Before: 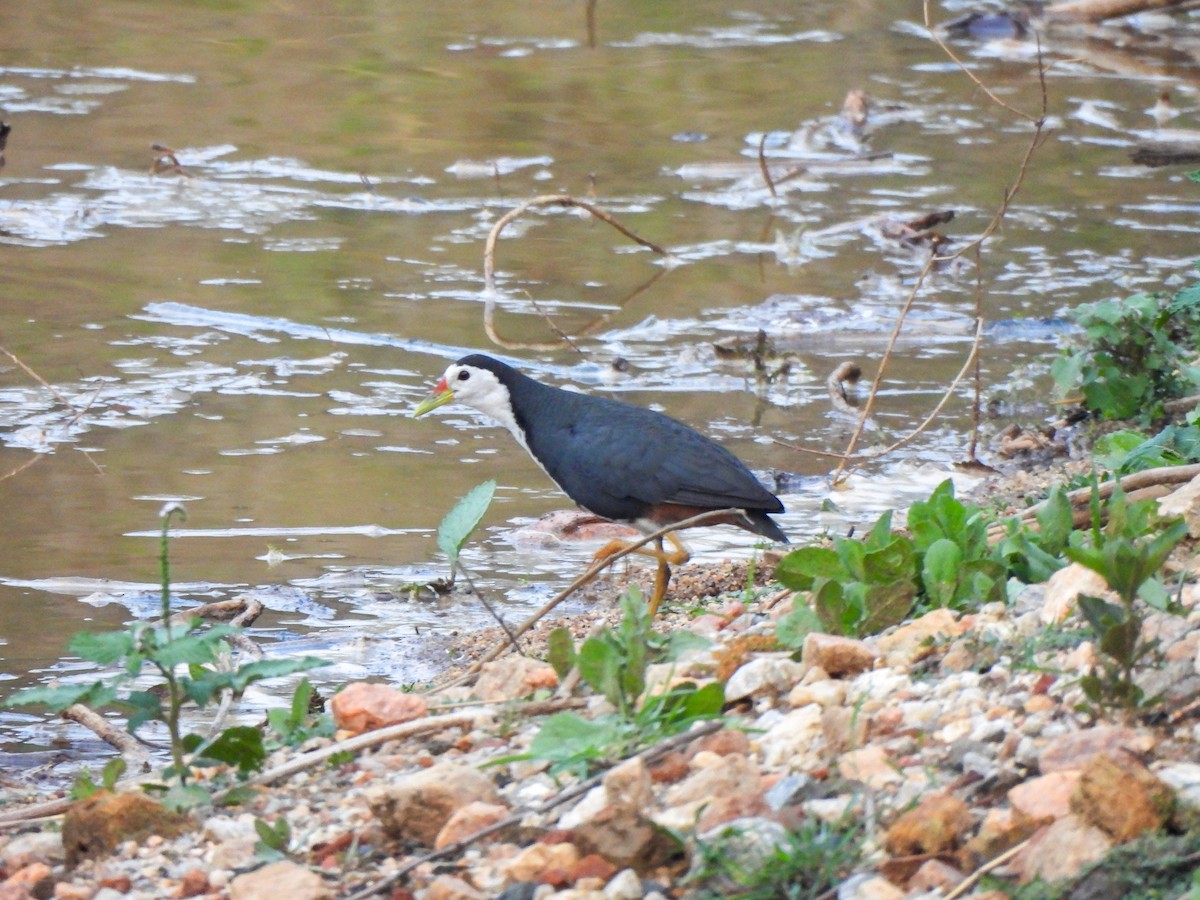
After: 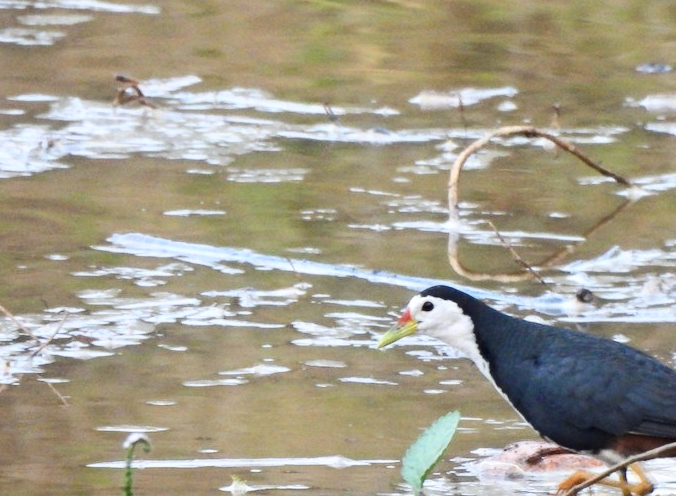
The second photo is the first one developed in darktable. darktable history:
contrast equalizer: y [[0.601, 0.6, 0.598, 0.598, 0.6, 0.601], [0.5 ×6], [0.5 ×6], [0 ×6], [0 ×6]], mix 0.151
crop and rotate: left 3.022%, top 7.699%, right 40.597%, bottom 37.107%
tone equalizer: edges refinement/feathering 500, mask exposure compensation -1.57 EV, preserve details no
contrast brightness saturation: contrast 0.223
